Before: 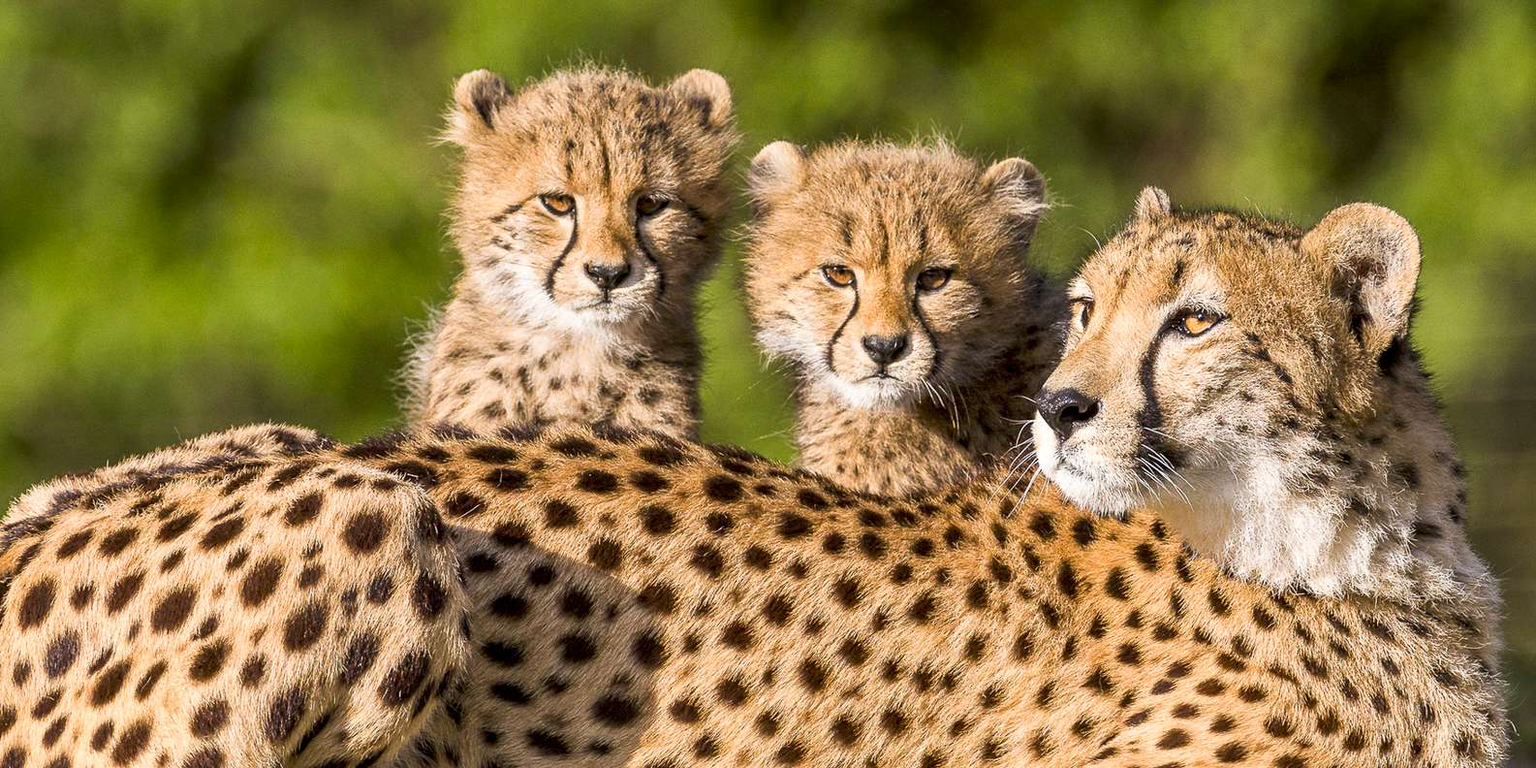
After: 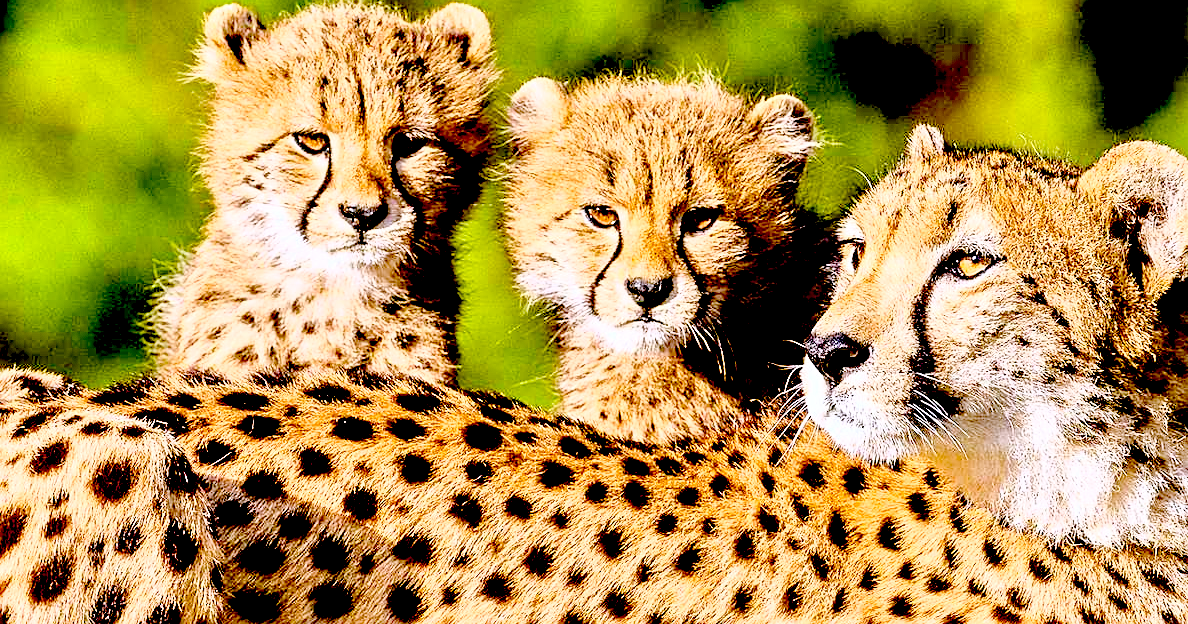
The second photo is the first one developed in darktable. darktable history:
sharpen: on, module defaults
crop: left 16.698%, top 8.605%, right 8.326%, bottom 12.428%
exposure: black level correction 0.056, exposure -0.031 EV, compensate exposure bias true, compensate highlight preservation false
color calibration: illuminant as shot in camera, x 0.358, y 0.373, temperature 4628.91 K
base curve: curves: ch0 [(0, 0) (0.557, 0.834) (1, 1)]
tone equalizer: -7 EV 0.152 EV, -6 EV 0.575 EV, -5 EV 1.16 EV, -4 EV 1.32 EV, -3 EV 1.14 EV, -2 EV 0.6 EV, -1 EV 0.145 EV, mask exposure compensation -0.515 EV
haze removal: compatibility mode true, adaptive false
